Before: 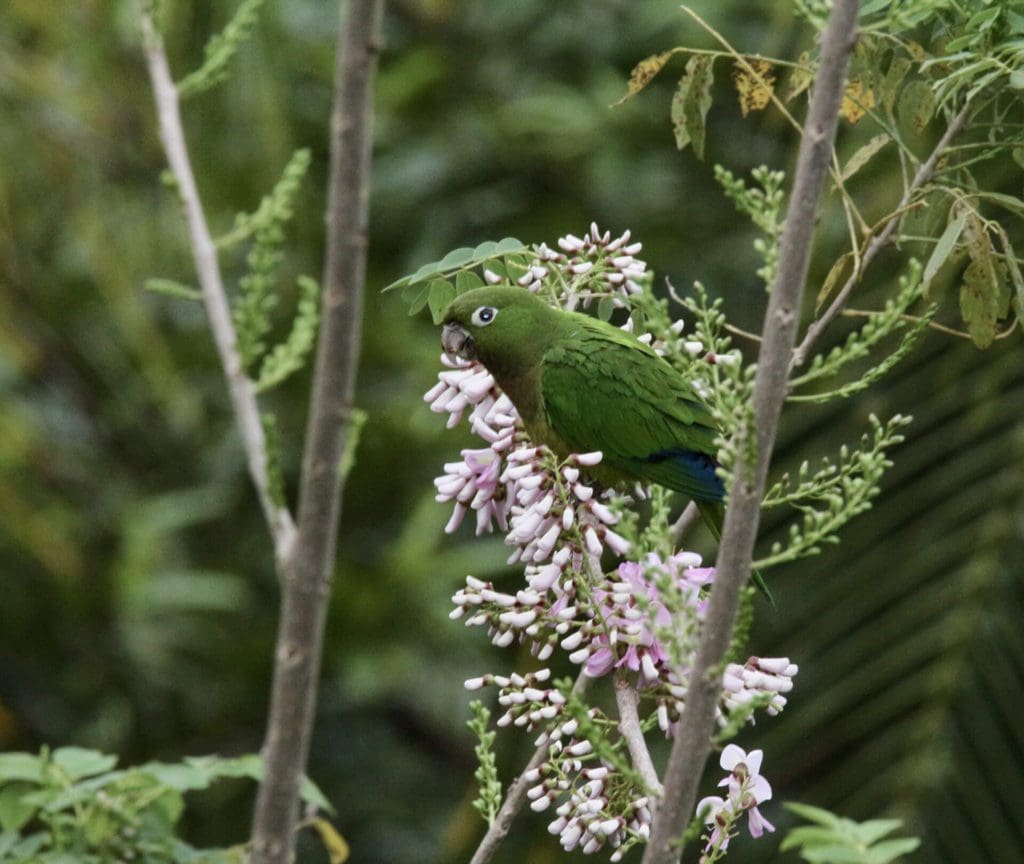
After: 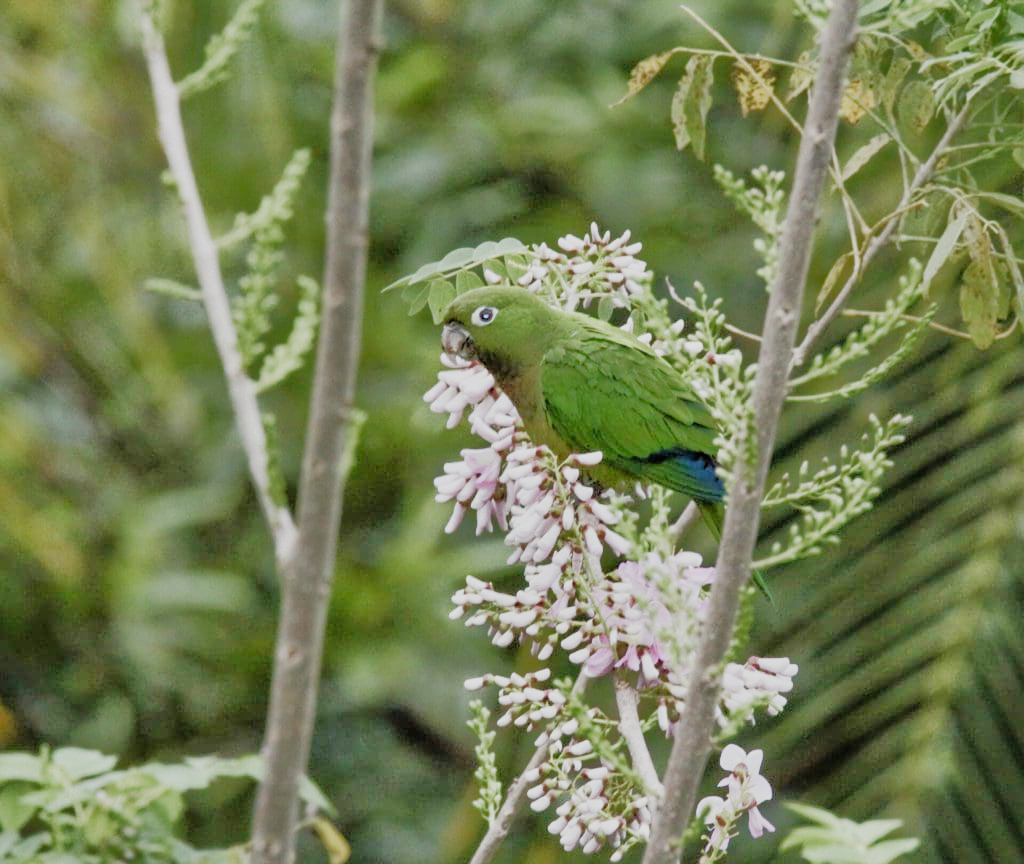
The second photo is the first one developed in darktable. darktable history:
tone equalizer: -8 EV -0.534 EV, -7 EV -0.306 EV, -6 EV -0.082 EV, -5 EV 0.419 EV, -4 EV 0.962 EV, -3 EV 0.822 EV, -2 EV -0.008 EV, -1 EV 0.141 EV, +0 EV -0.02 EV, mask exposure compensation -0.496 EV
shadows and highlights: shadows color adjustment 97.67%, soften with gaussian
exposure: black level correction 0, exposure 1 EV, compensate exposure bias true, compensate highlight preservation false
filmic rgb: black relative exposure -6.96 EV, white relative exposure 5.68 EV, hardness 2.86, preserve chrominance no, color science v5 (2021), contrast in shadows safe, contrast in highlights safe
